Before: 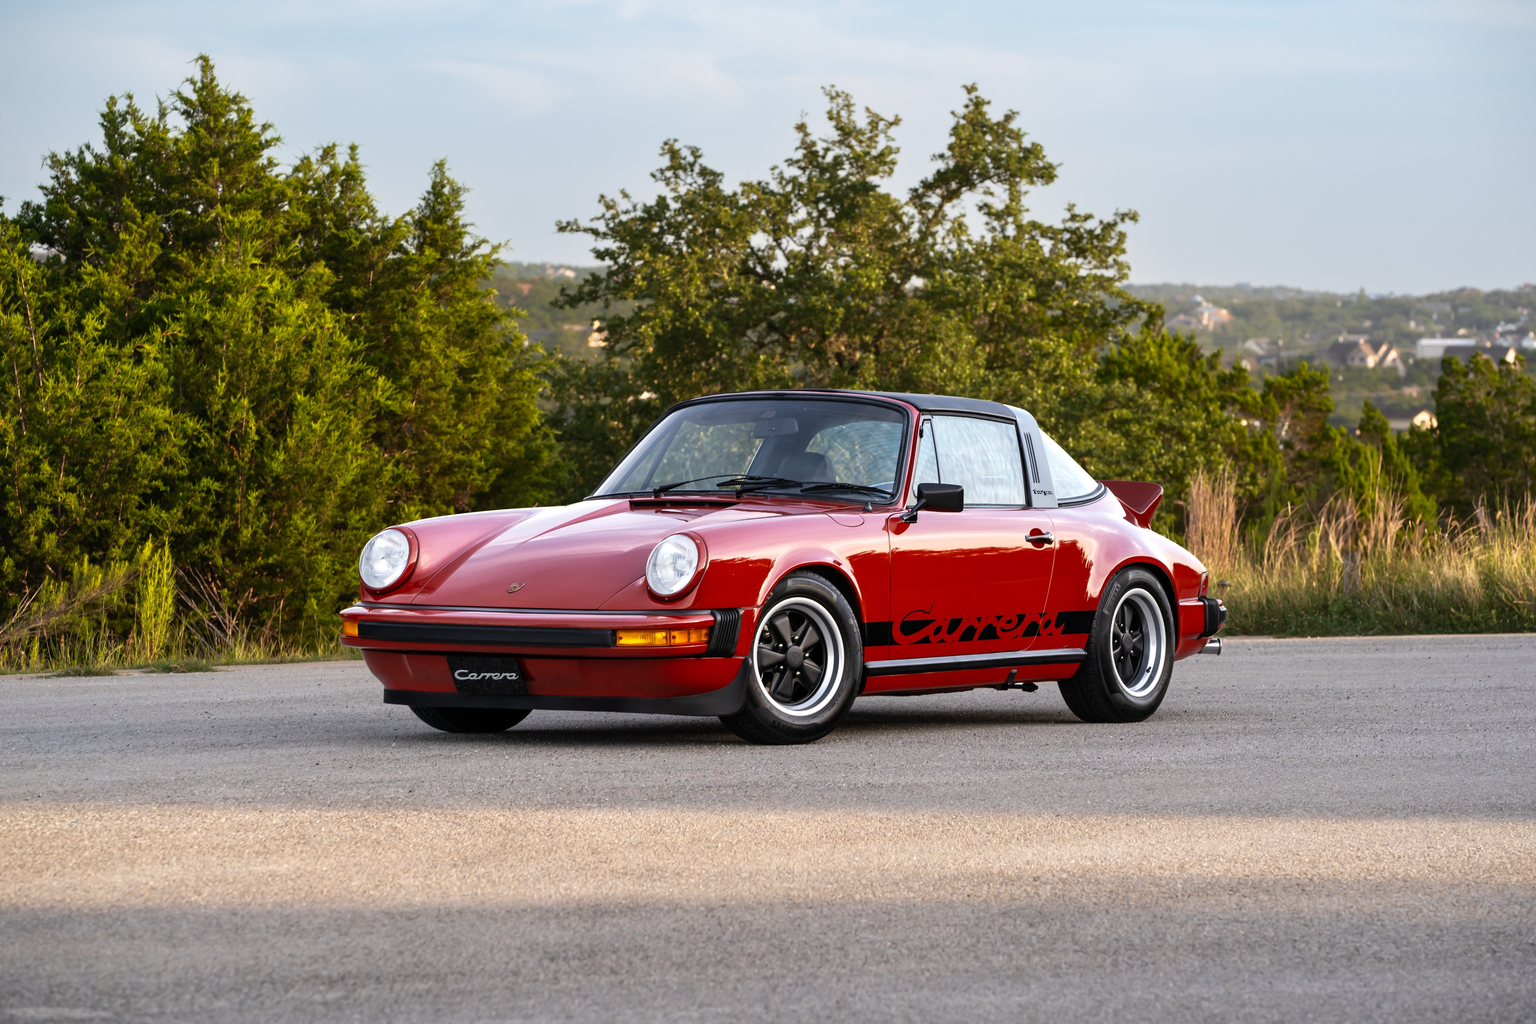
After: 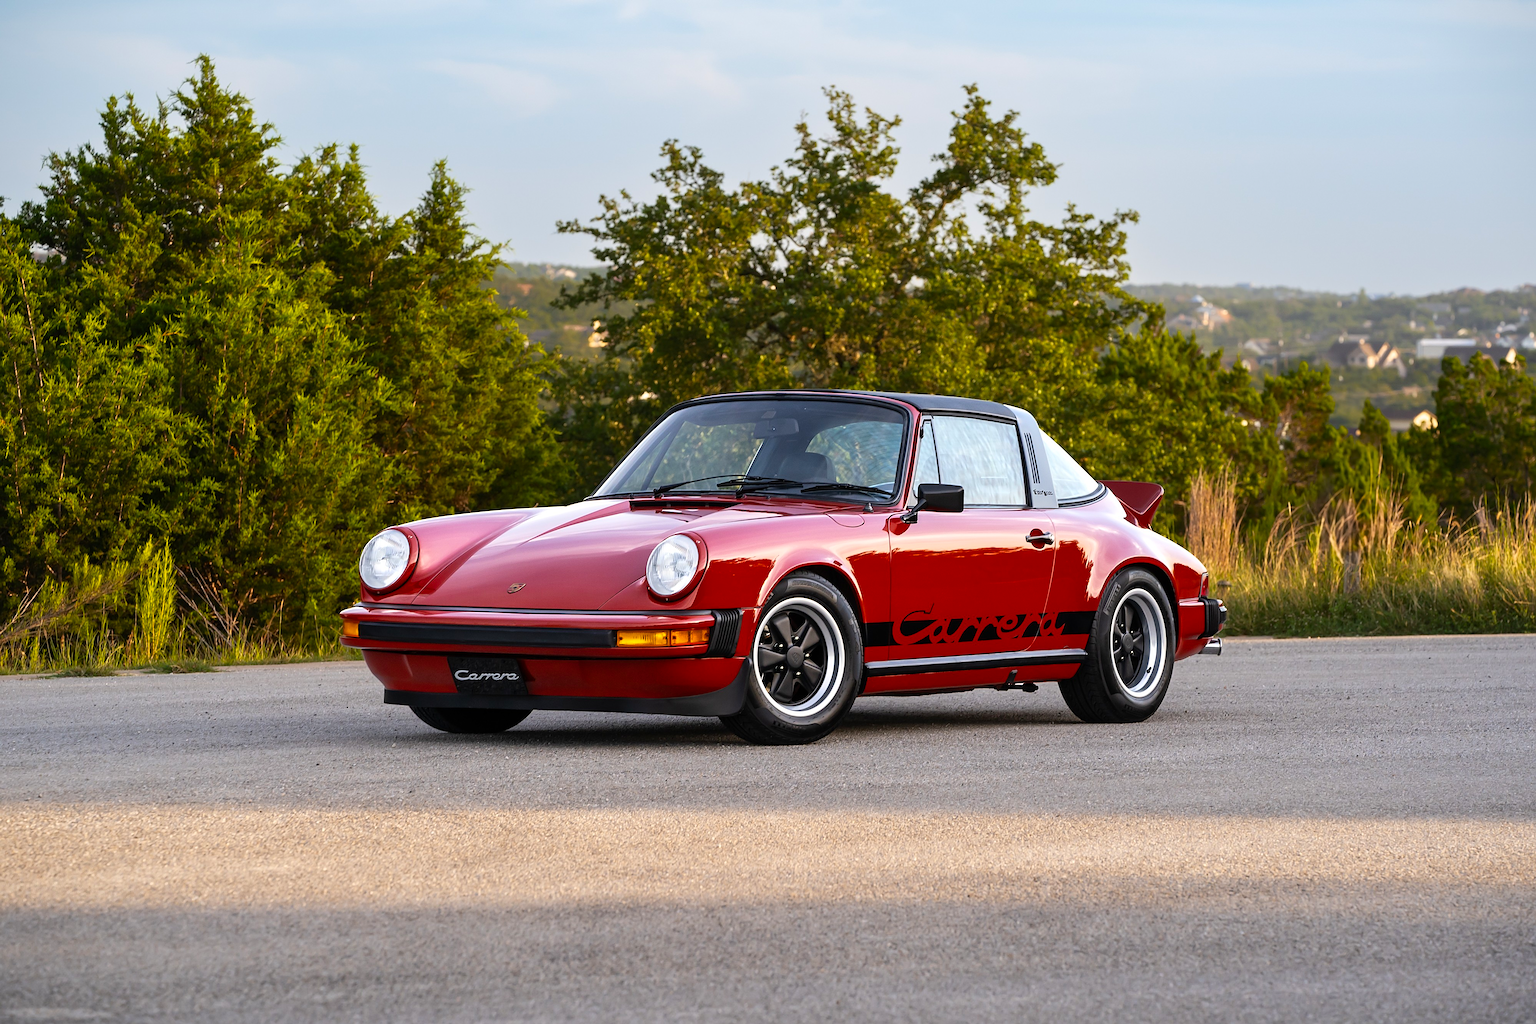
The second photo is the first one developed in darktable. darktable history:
sharpen: on, module defaults
color balance rgb: perceptual saturation grading › global saturation 24.934%
